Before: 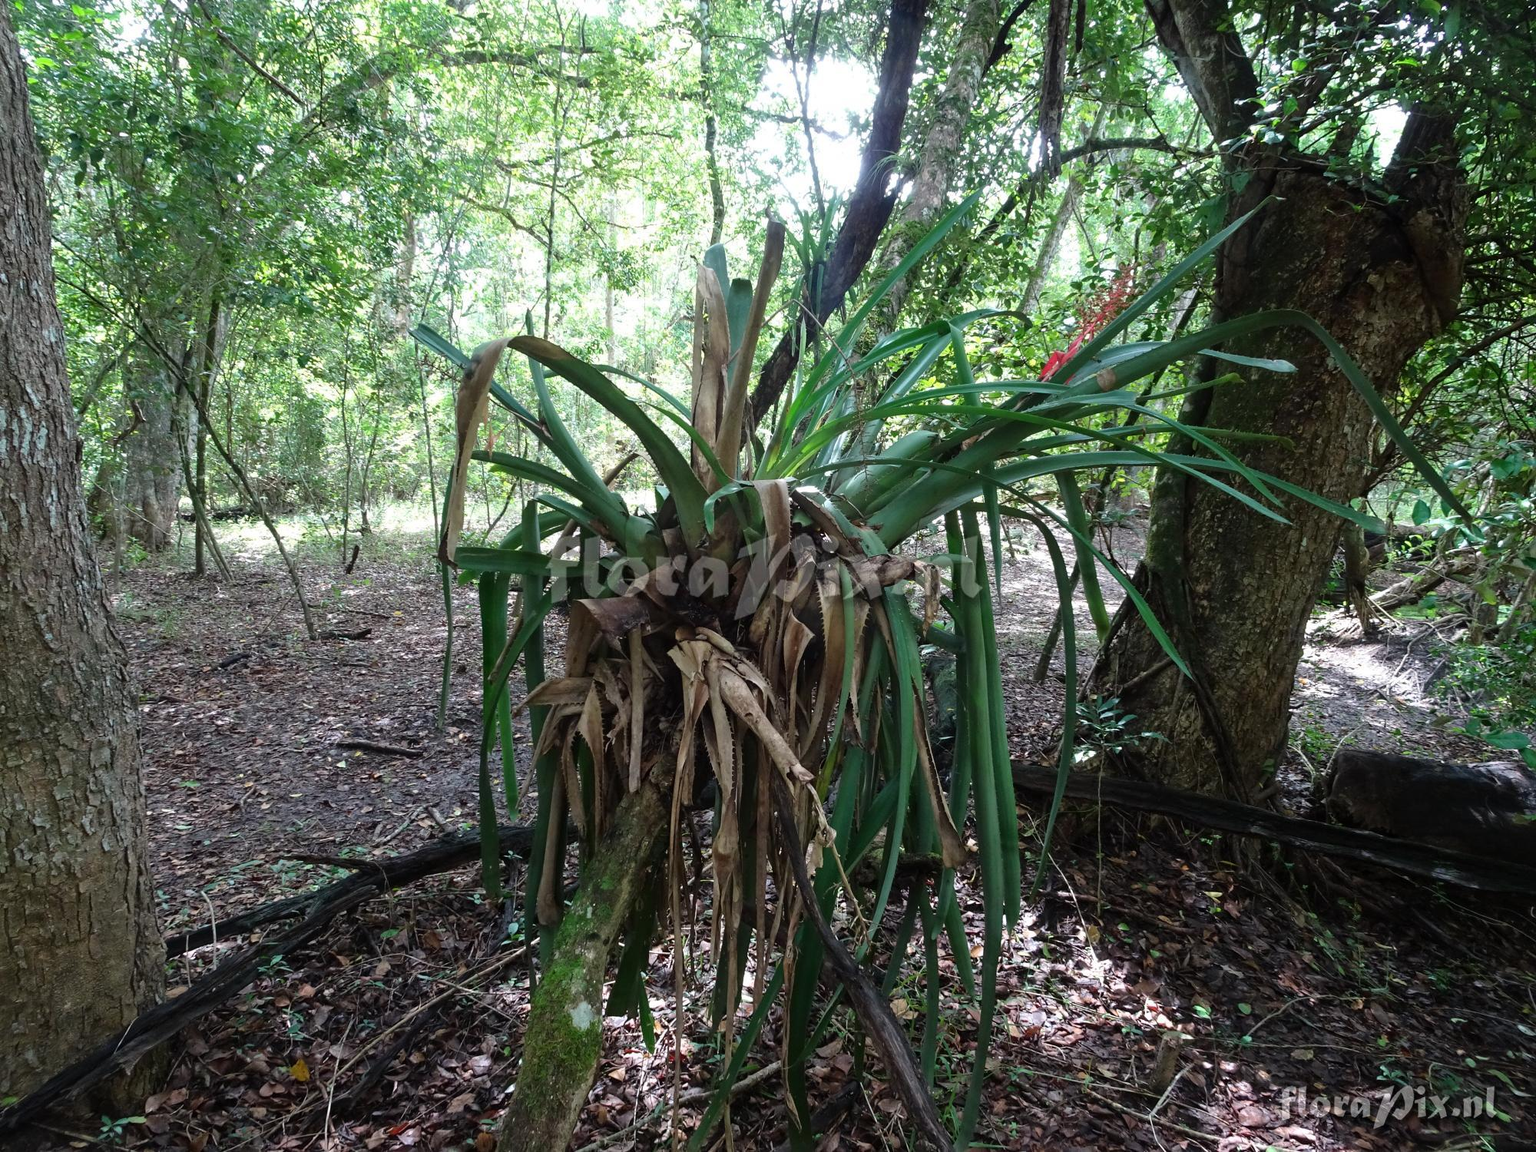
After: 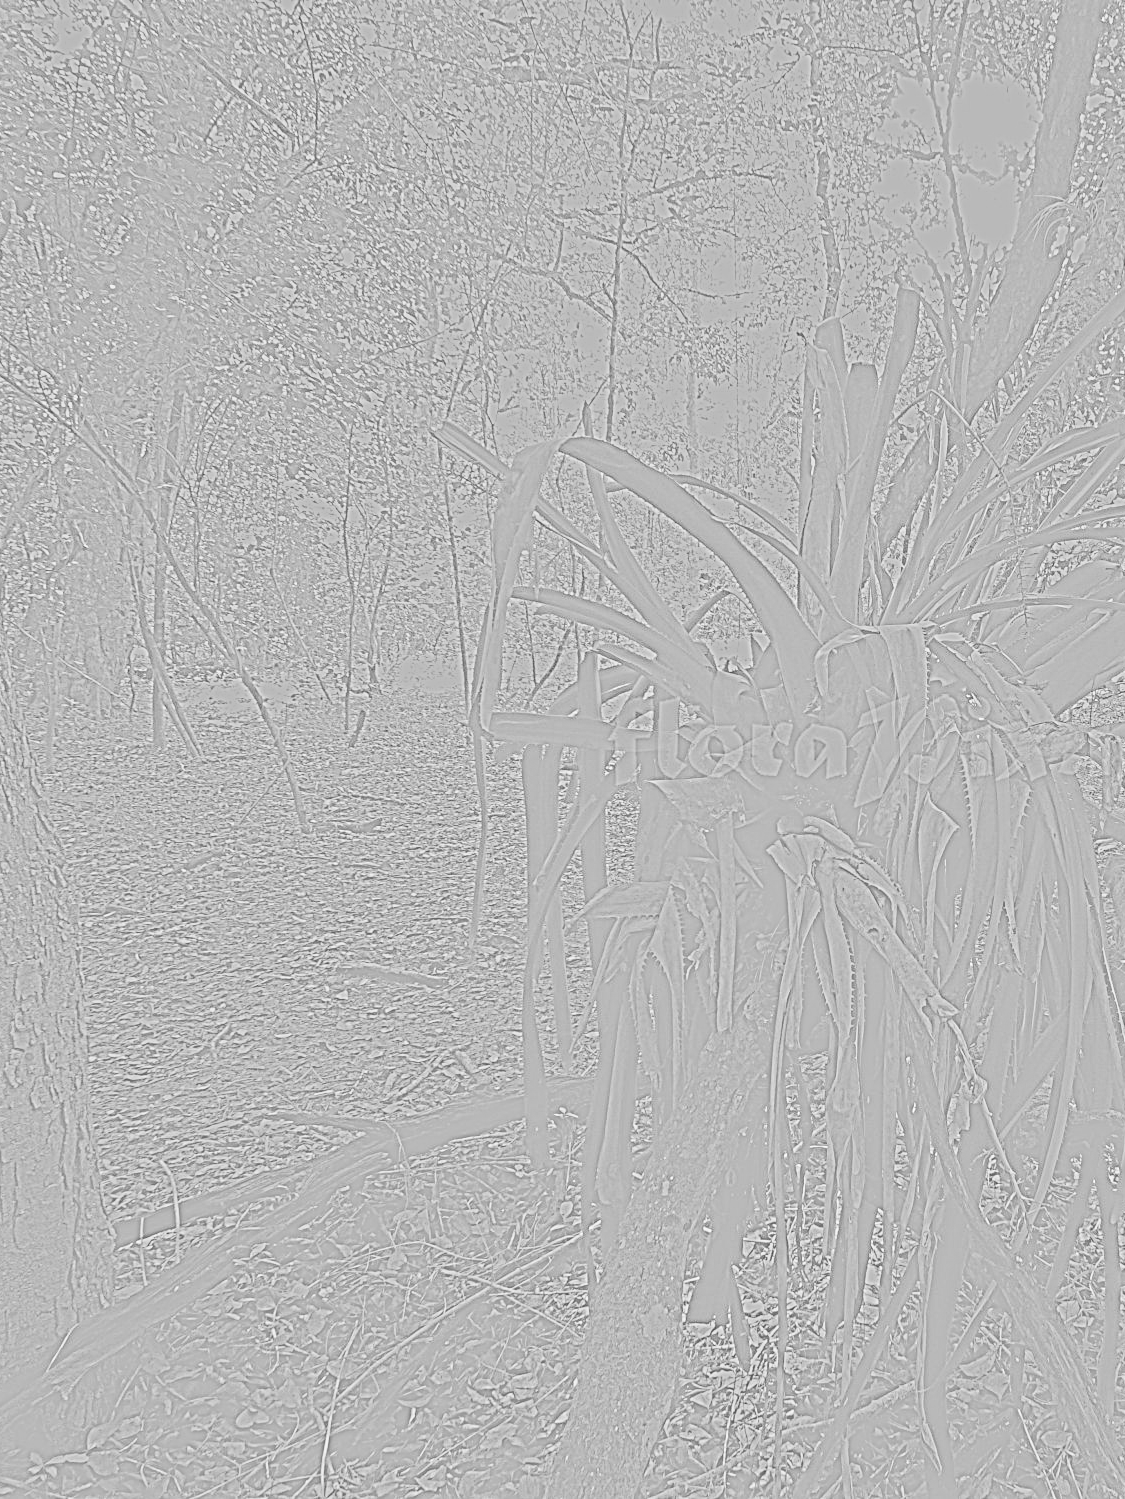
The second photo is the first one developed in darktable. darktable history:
rgb curve: curves: ch0 [(0, 0) (0.21, 0.15) (0.24, 0.21) (0.5, 0.75) (0.75, 0.96) (0.89, 0.99) (1, 1)]; ch1 [(0, 0.02) (0.21, 0.13) (0.25, 0.2) (0.5, 0.67) (0.75, 0.9) (0.89, 0.97) (1, 1)]; ch2 [(0, 0.02) (0.21, 0.13) (0.25, 0.2) (0.5, 0.67) (0.75, 0.9) (0.89, 0.97) (1, 1)], compensate middle gray true
crop: left 5.114%, right 38.589%
haze removal: compatibility mode true, adaptive false
contrast brightness saturation: saturation 0.5
highpass: sharpness 9.84%, contrast boost 9.94%
sharpen: radius 5.325, amount 0.312, threshold 26.433
local contrast: on, module defaults
